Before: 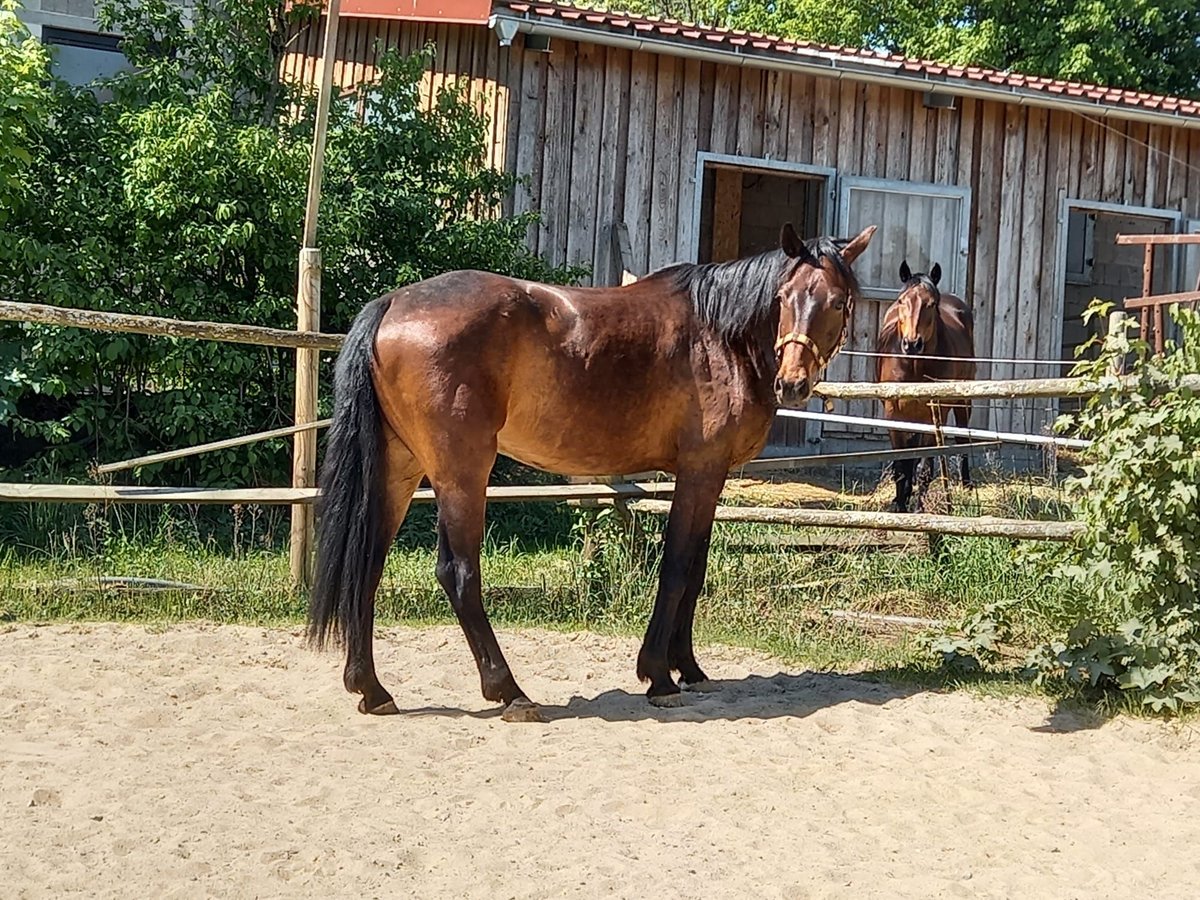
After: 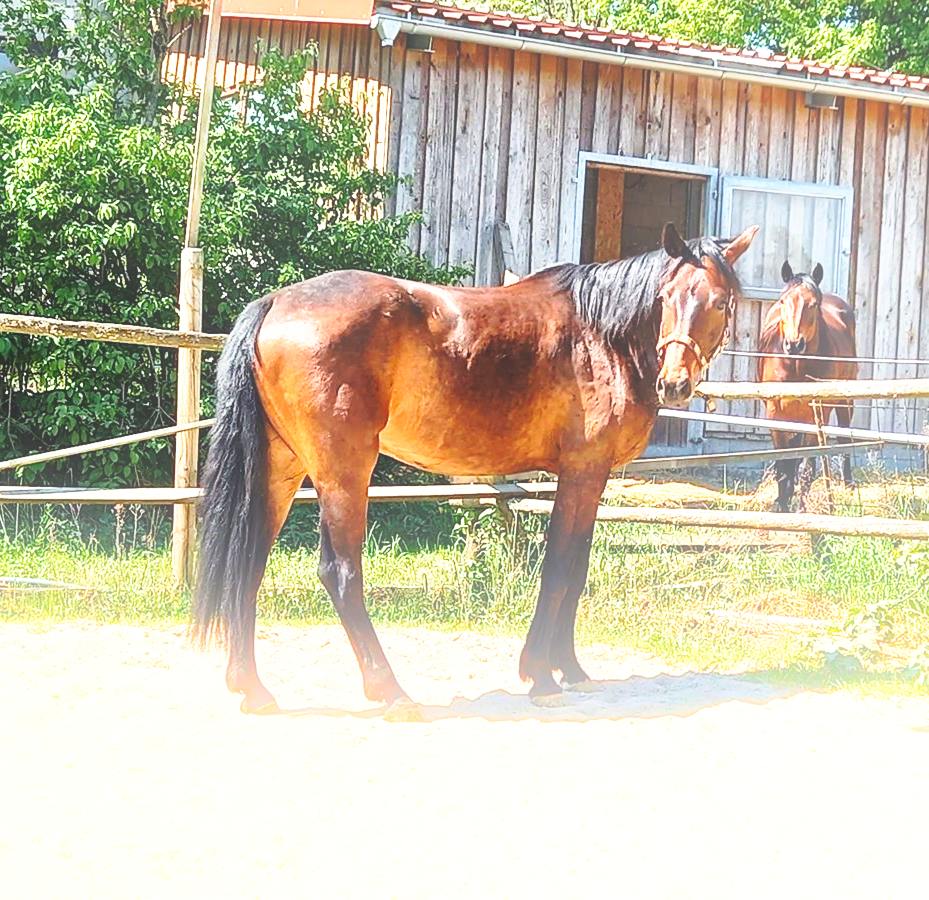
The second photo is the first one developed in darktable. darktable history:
base curve: curves: ch0 [(0, 0) (0.026, 0.03) (0.109, 0.232) (0.351, 0.748) (0.669, 0.968) (1, 1)], preserve colors none
bloom: on, module defaults
exposure: exposure 0.29 EV, compensate highlight preservation false
crop: left 9.88%, right 12.664%
